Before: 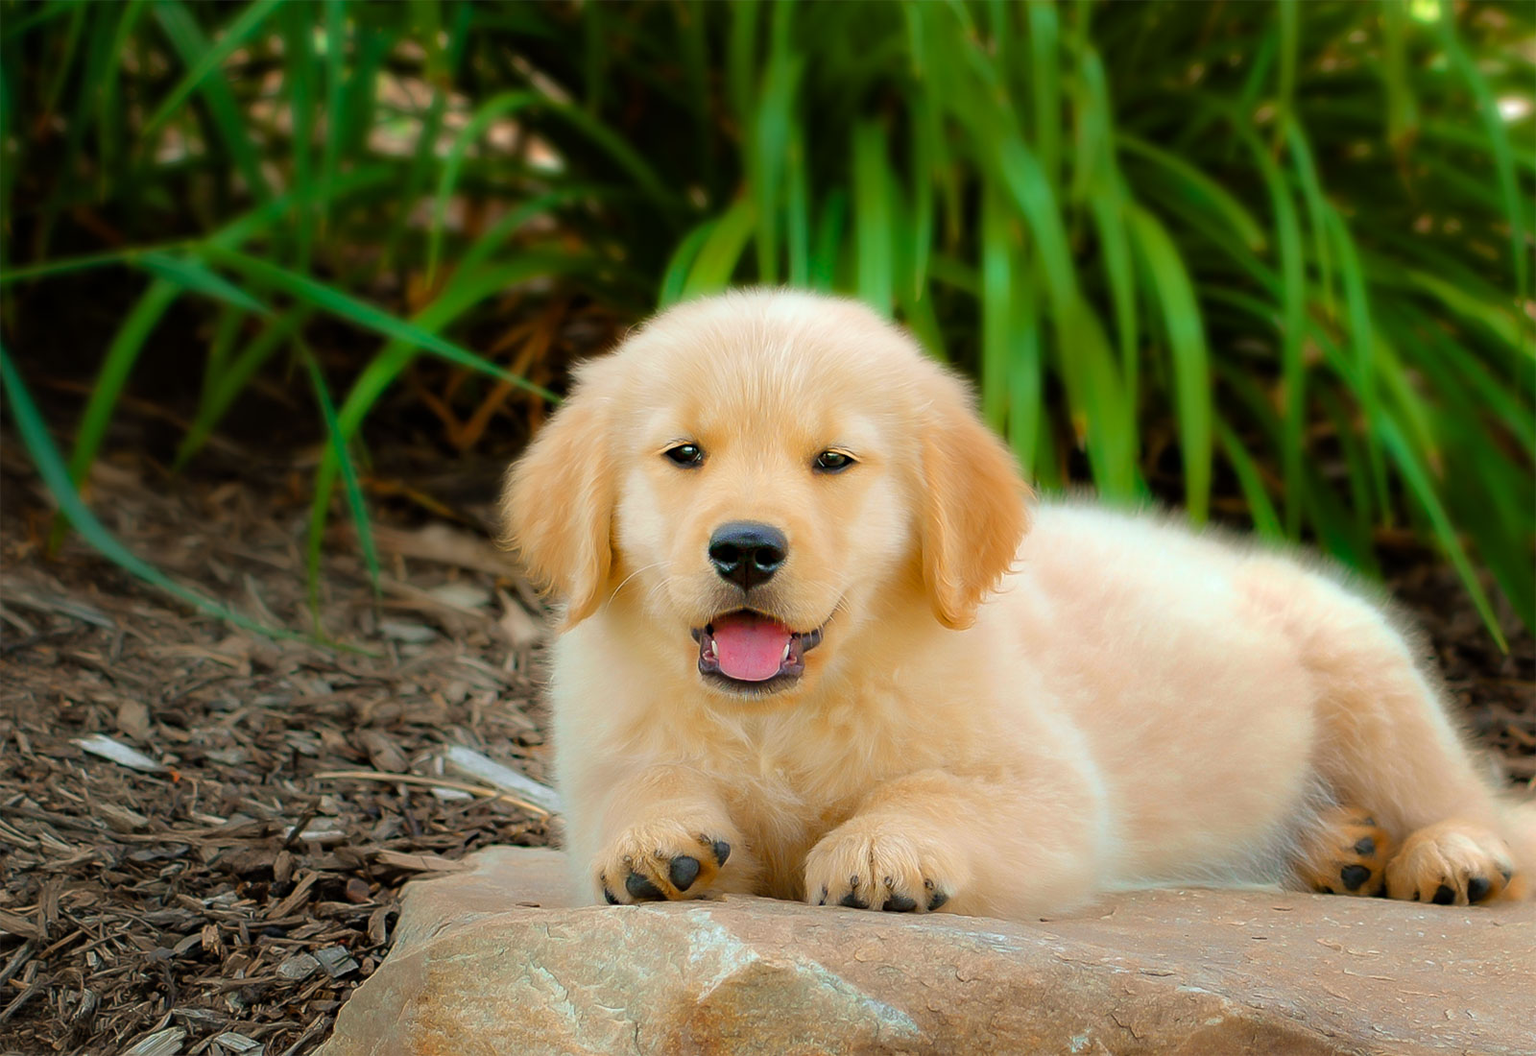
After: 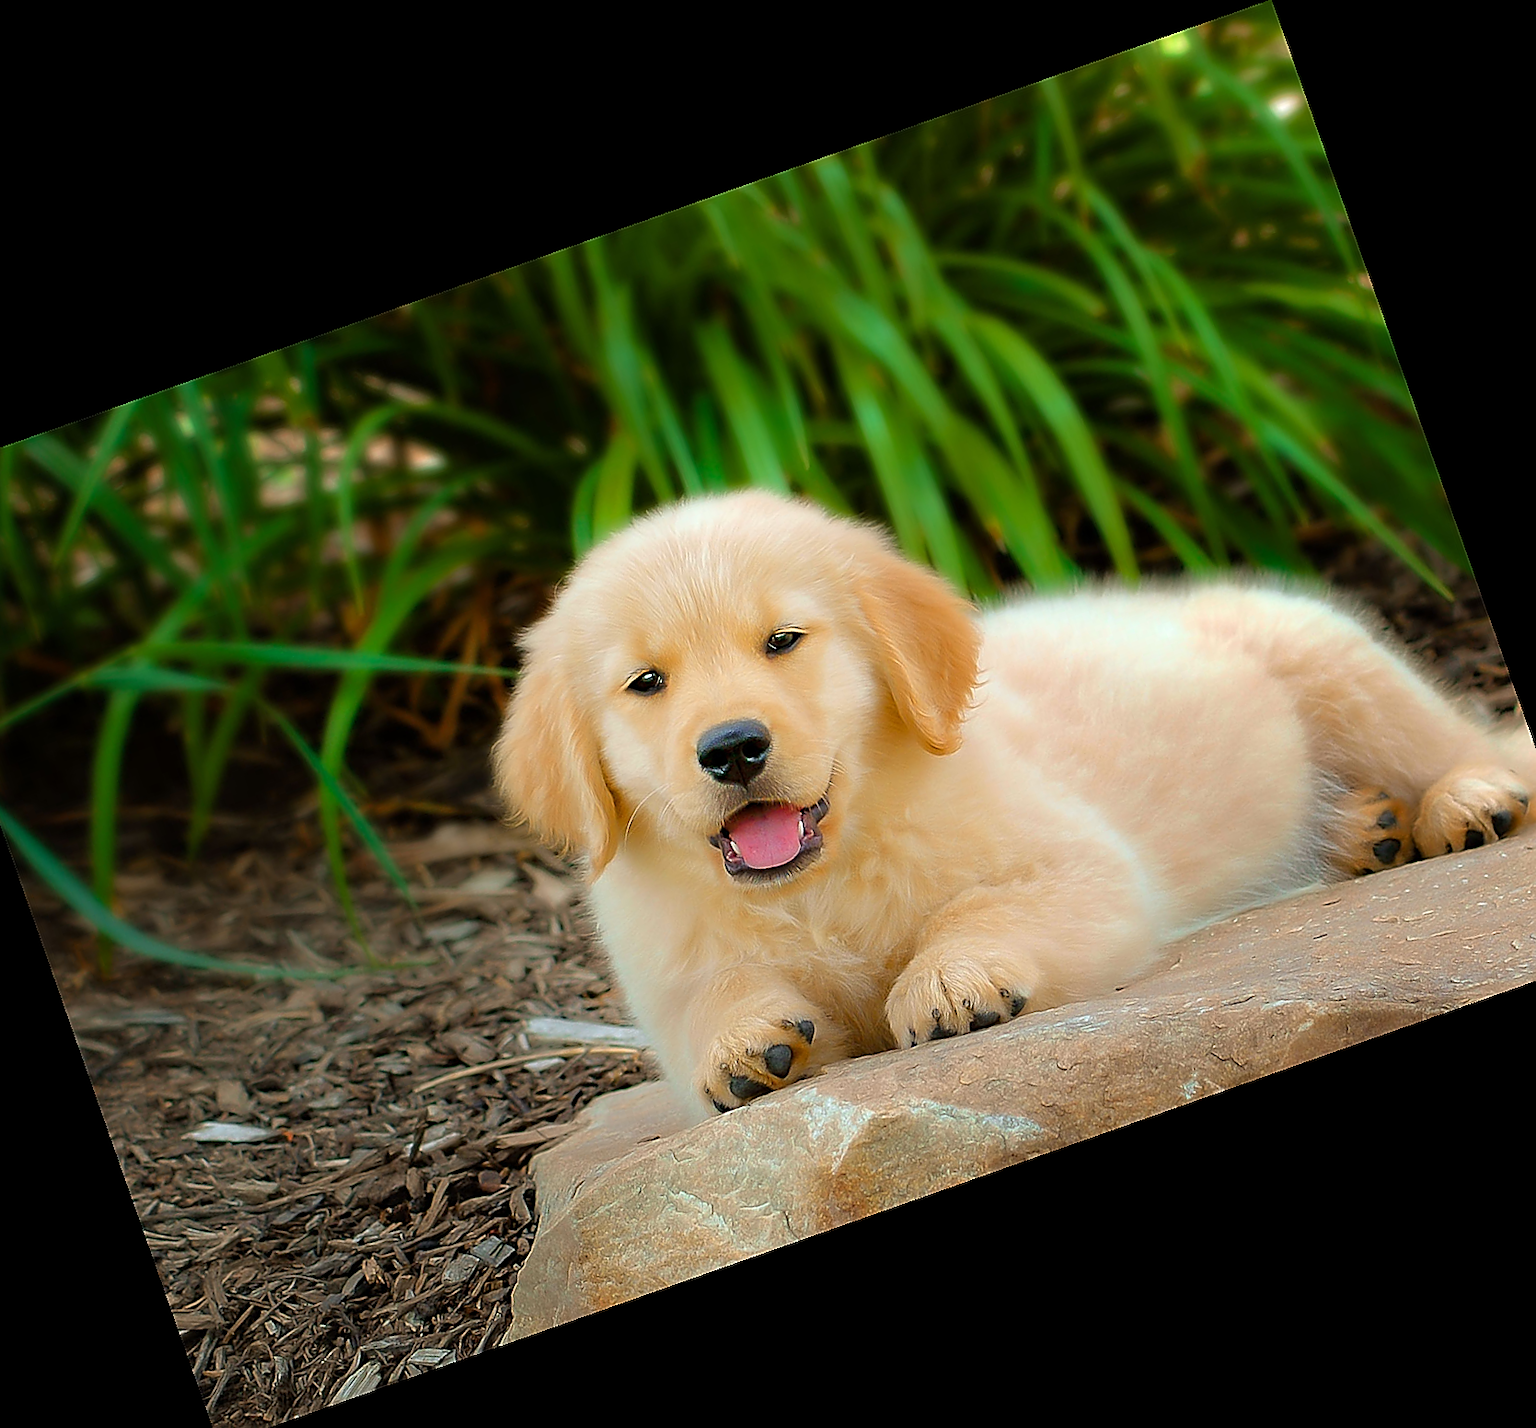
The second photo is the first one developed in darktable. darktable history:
sharpen: radius 1.4, amount 1.25, threshold 0.7
crop and rotate: angle 19.43°, left 6.812%, right 4.125%, bottom 1.087%
